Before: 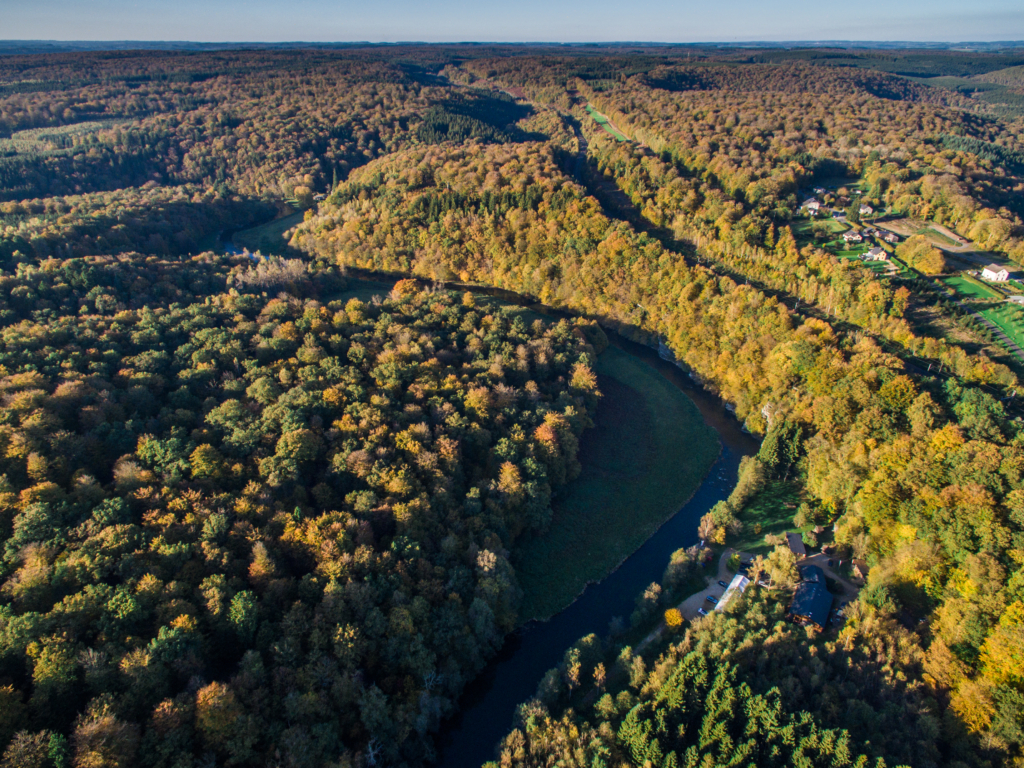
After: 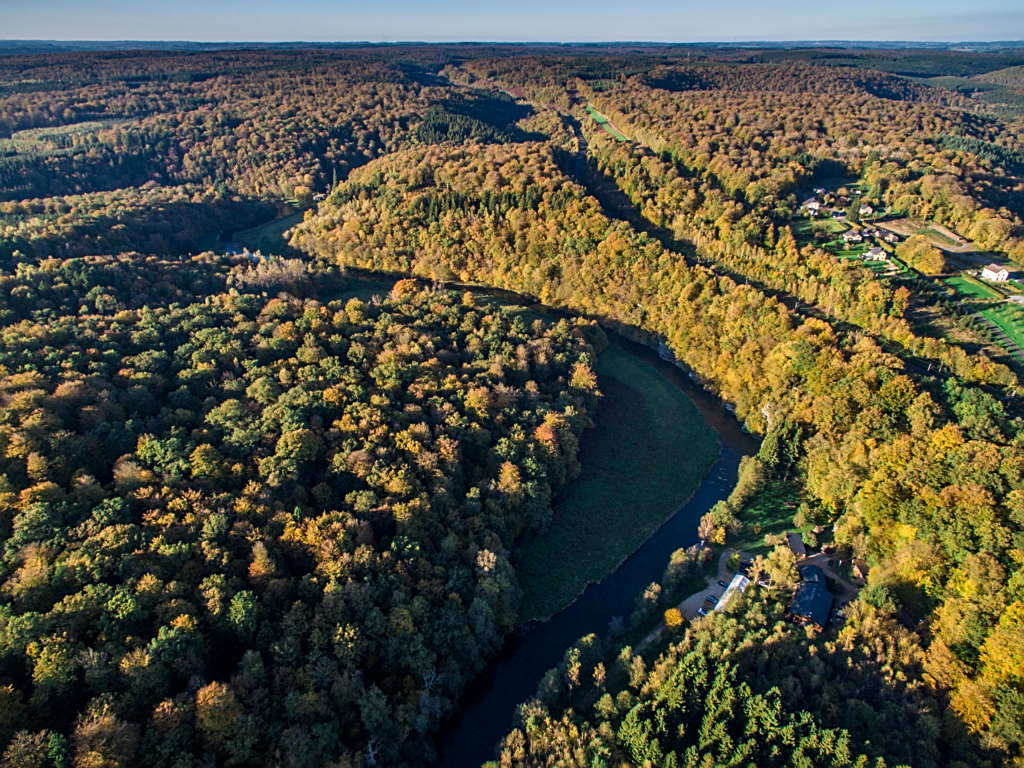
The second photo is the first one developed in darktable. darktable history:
velvia: strength 10%
sharpen: on, module defaults
local contrast: mode bilateral grid, contrast 20, coarseness 50, detail 120%, midtone range 0.2
